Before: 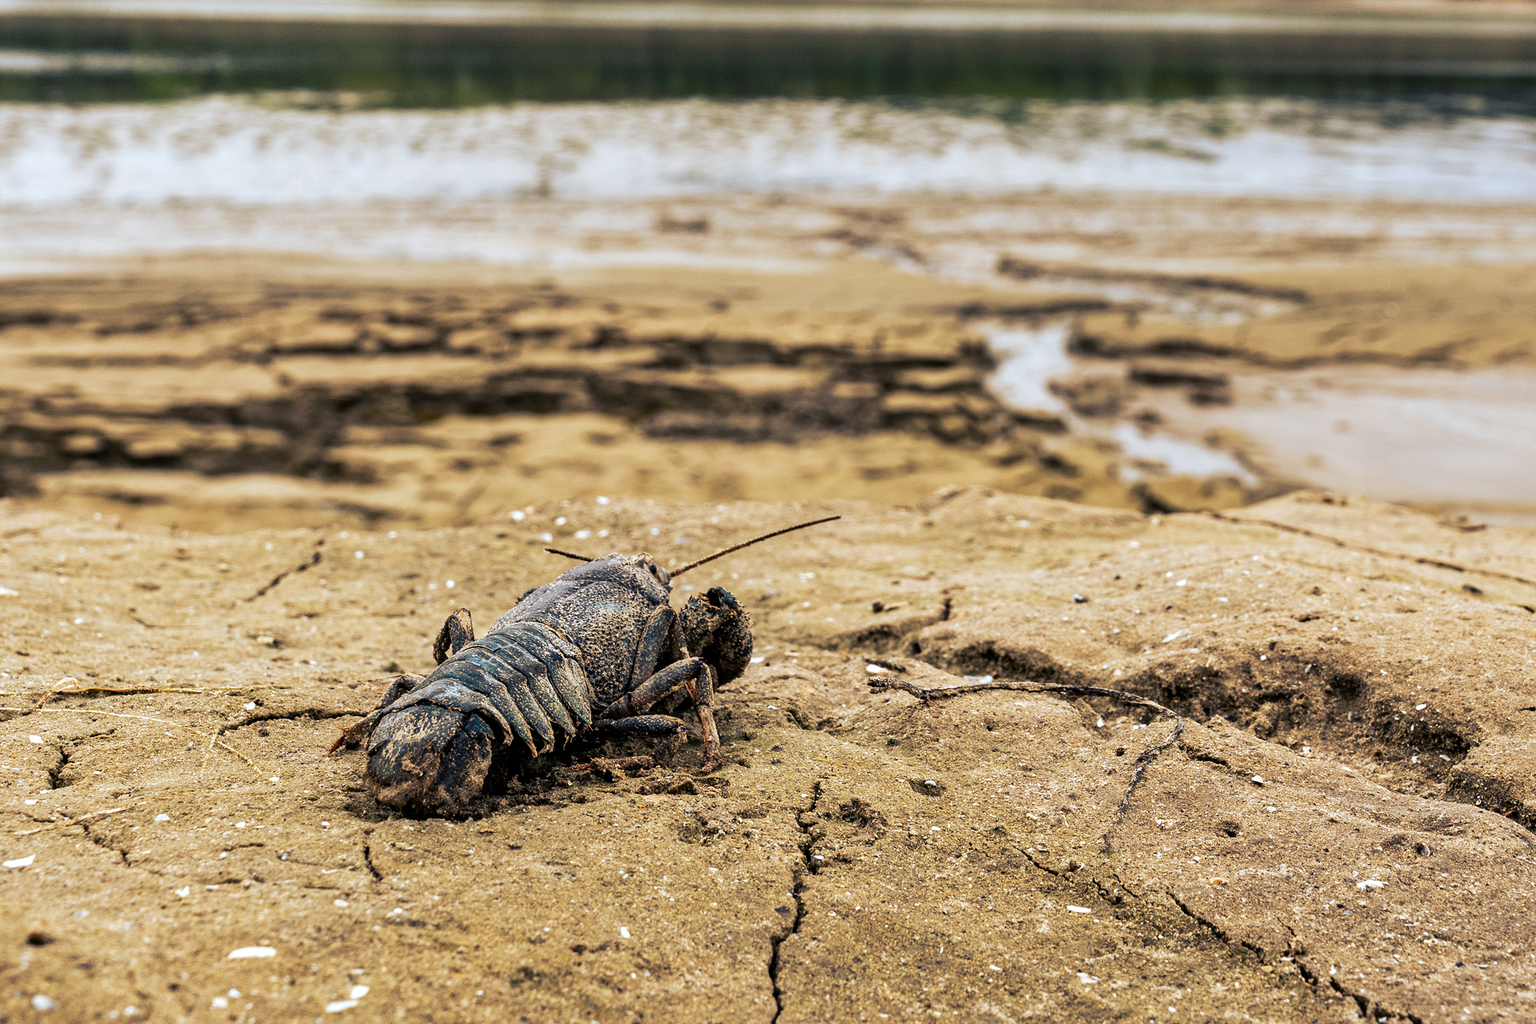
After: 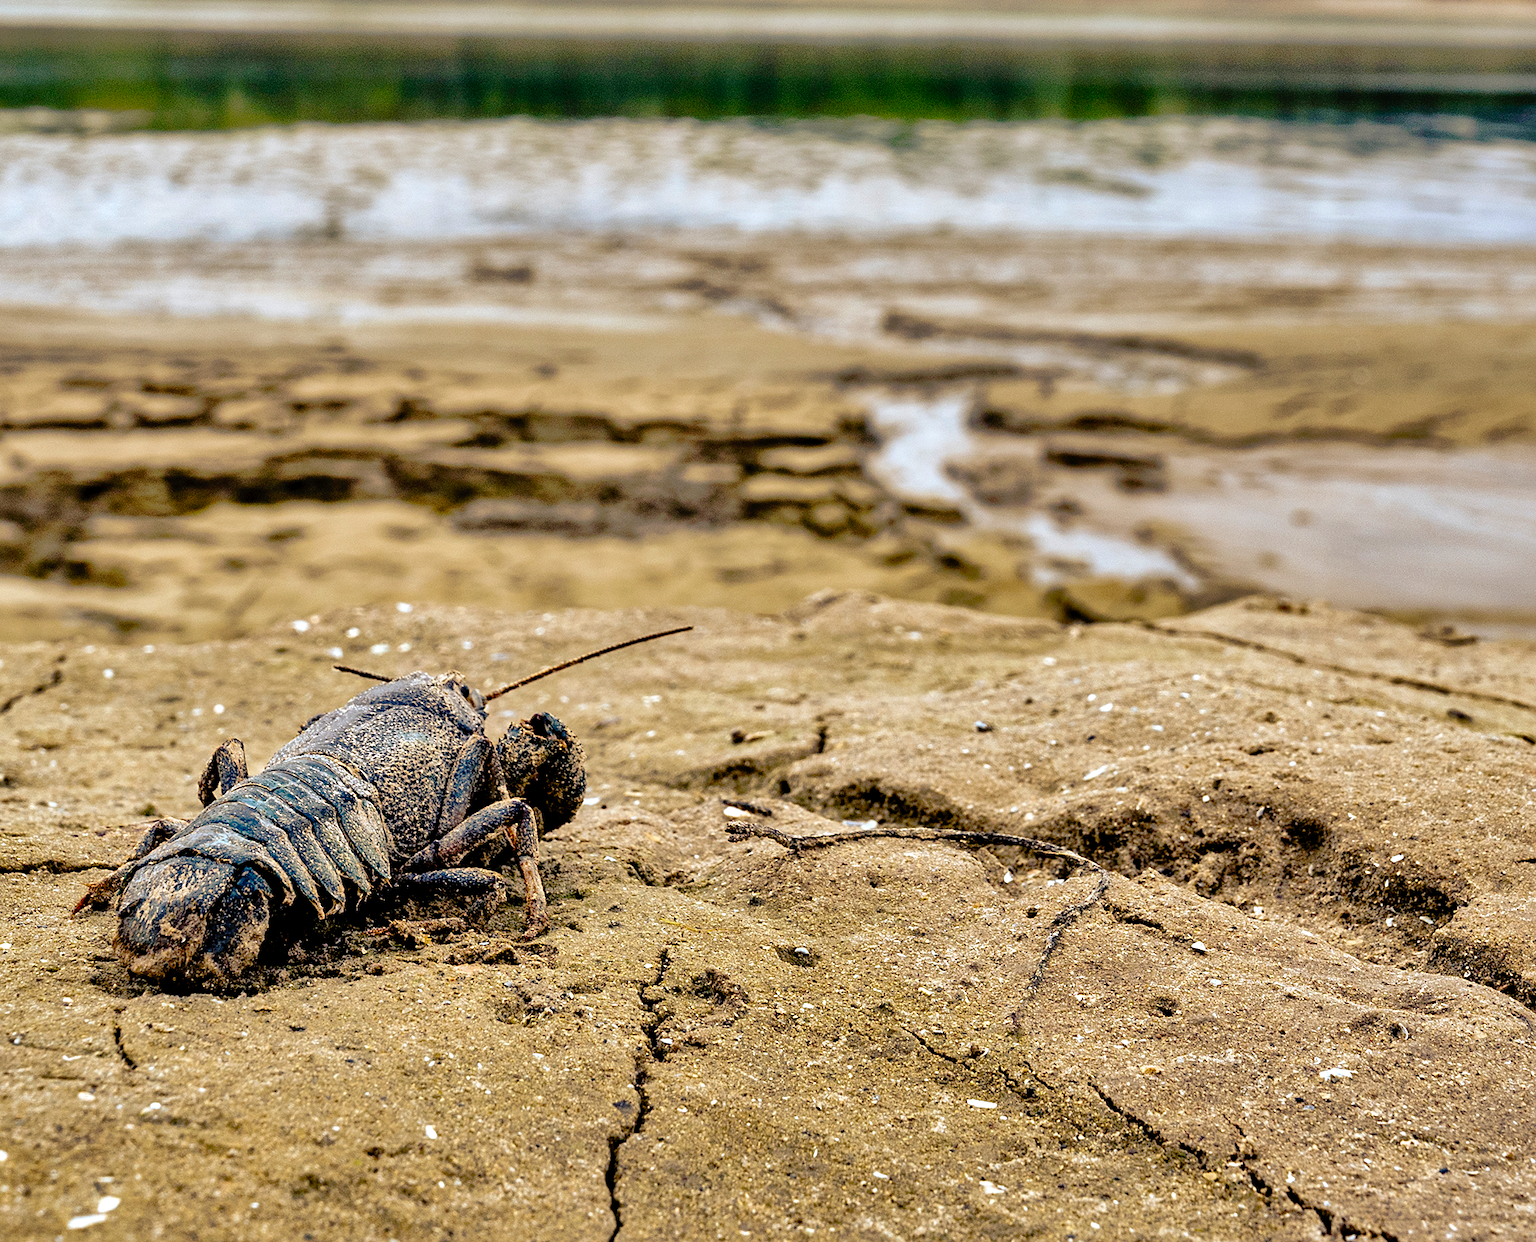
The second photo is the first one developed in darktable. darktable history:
exposure: black level correction 0.007, exposure 0.159 EV, compensate exposure bias true, compensate highlight preservation false
tone curve: curves: ch0 [(0, 0) (0.003, 0.019) (0.011, 0.019) (0.025, 0.023) (0.044, 0.032) (0.069, 0.046) (0.1, 0.073) (0.136, 0.129) (0.177, 0.207) (0.224, 0.295) (0.277, 0.394) (0.335, 0.48) (0.399, 0.524) (0.468, 0.575) (0.543, 0.628) (0.623, 0.684) (0.709, 0.739) (0.801, 0.808) (0.898, 0.9) (1, 1)], preserve colors none
shadows and highlights: radius 101.87, shadows 50.66, highlights -65.27, soften with gaussian
crop: left 17.598%, bottom 0.05%
color balance rgb: perceptual saturation grading › global saturation 19.556%, global vibrance 20%
sharpen: amount 0.207
